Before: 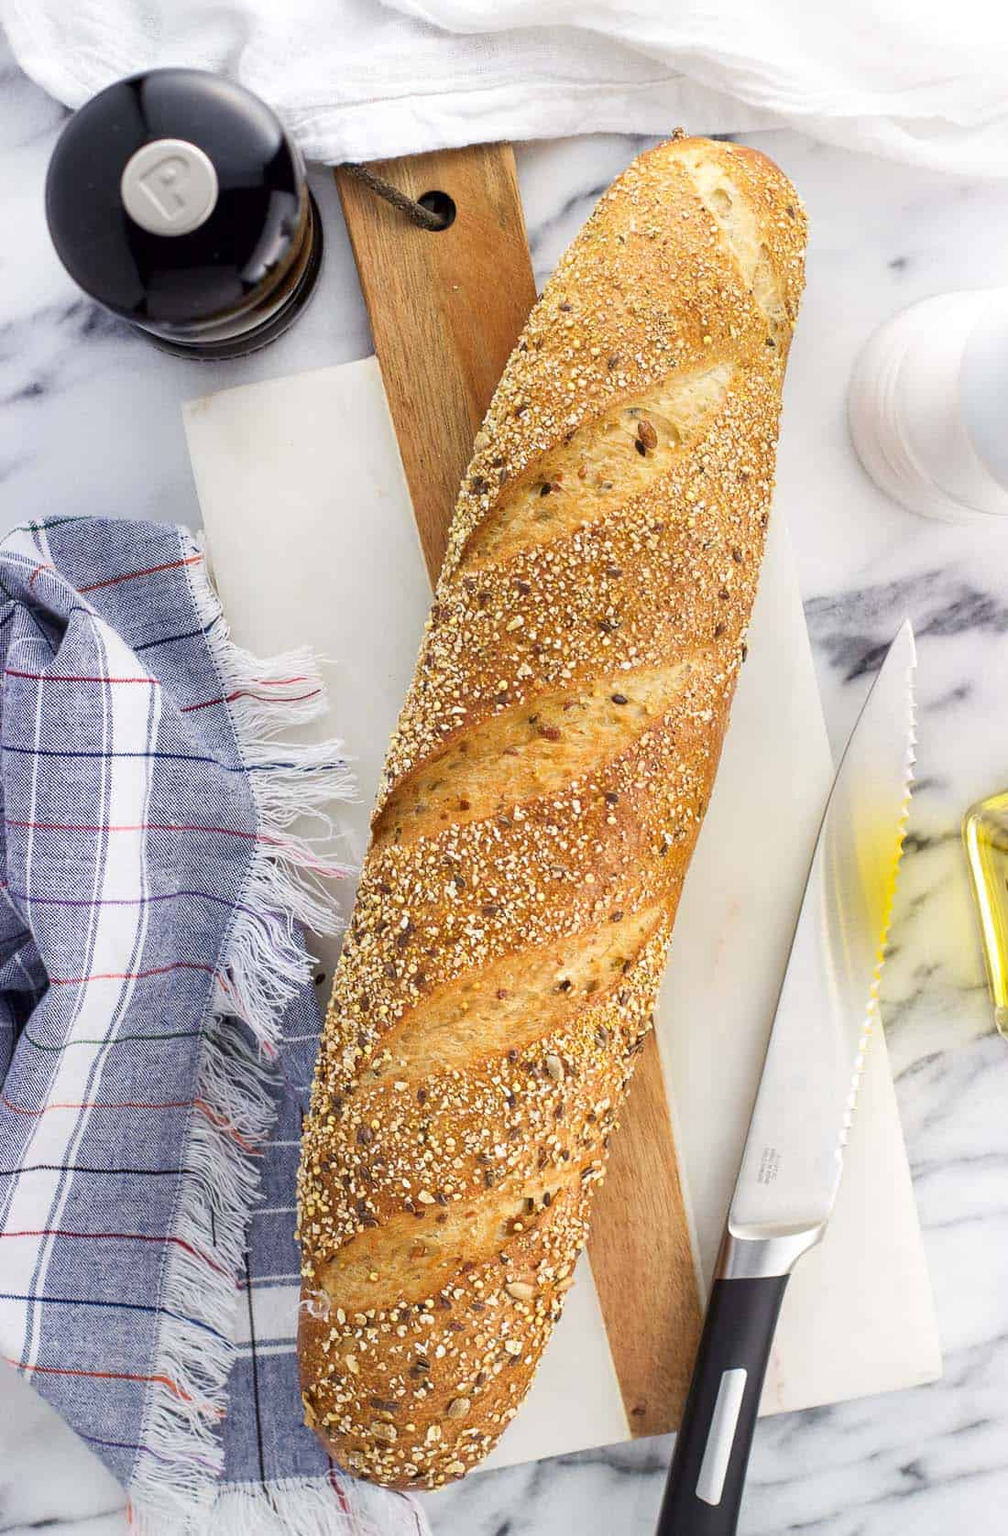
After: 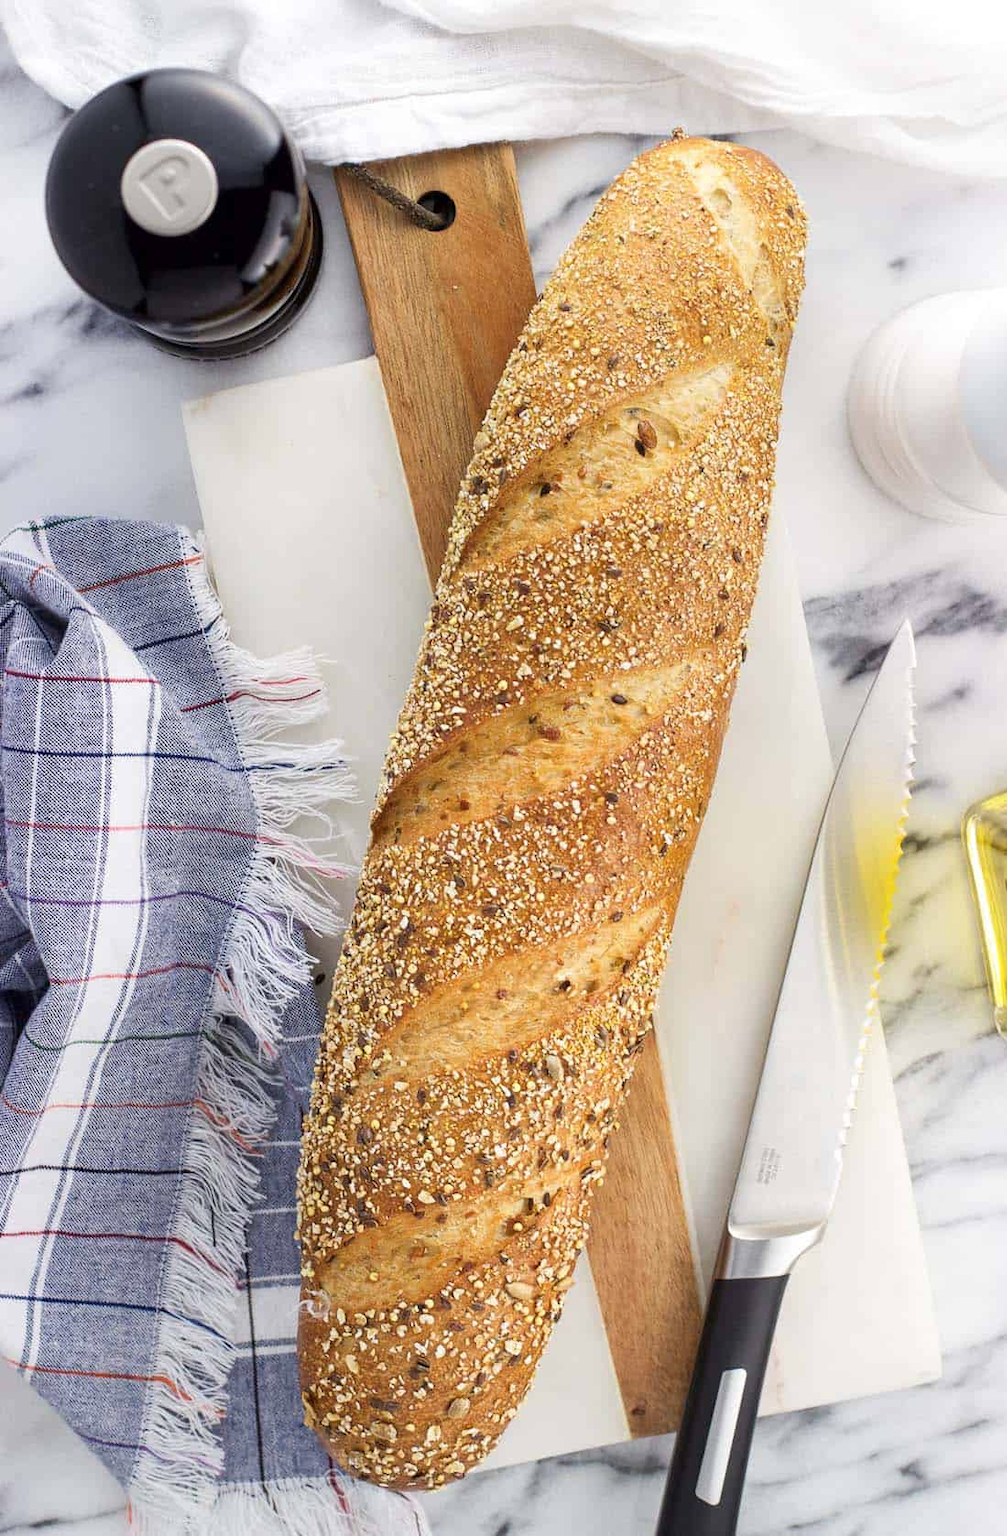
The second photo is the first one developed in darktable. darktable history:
contrast brightness saturation: saturation -0.058
